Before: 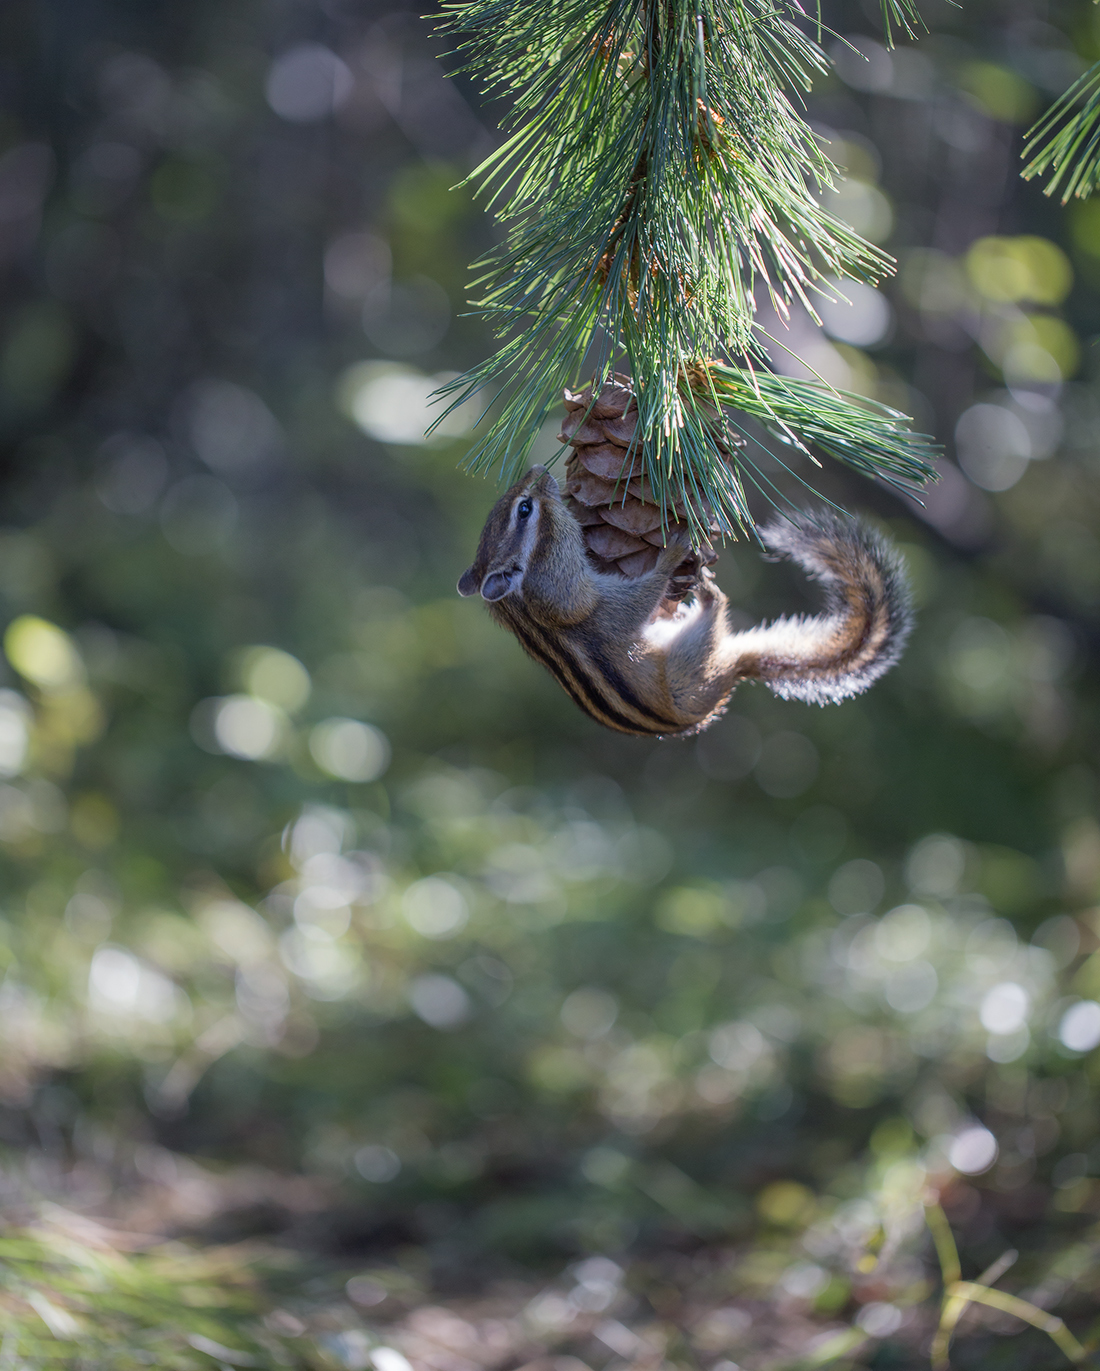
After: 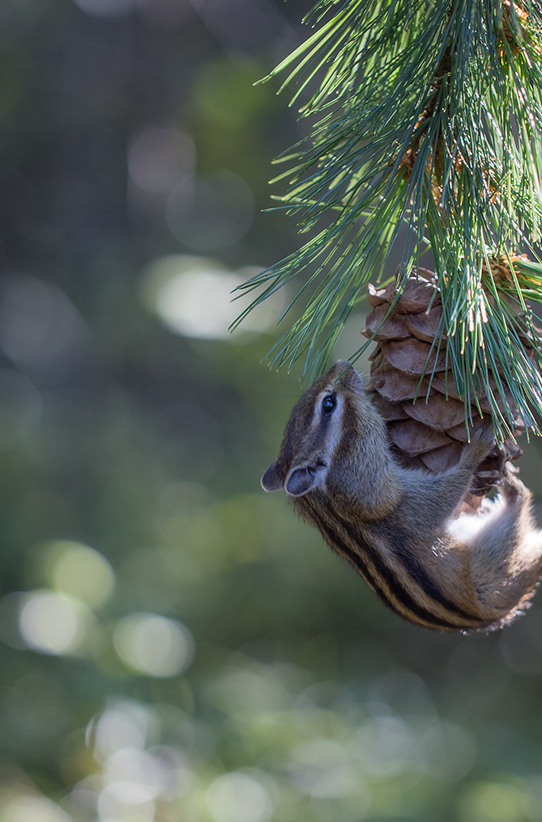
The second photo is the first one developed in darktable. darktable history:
crop: left 17.891%, top 7.717%, right 32.752%, bottom 32.274%
